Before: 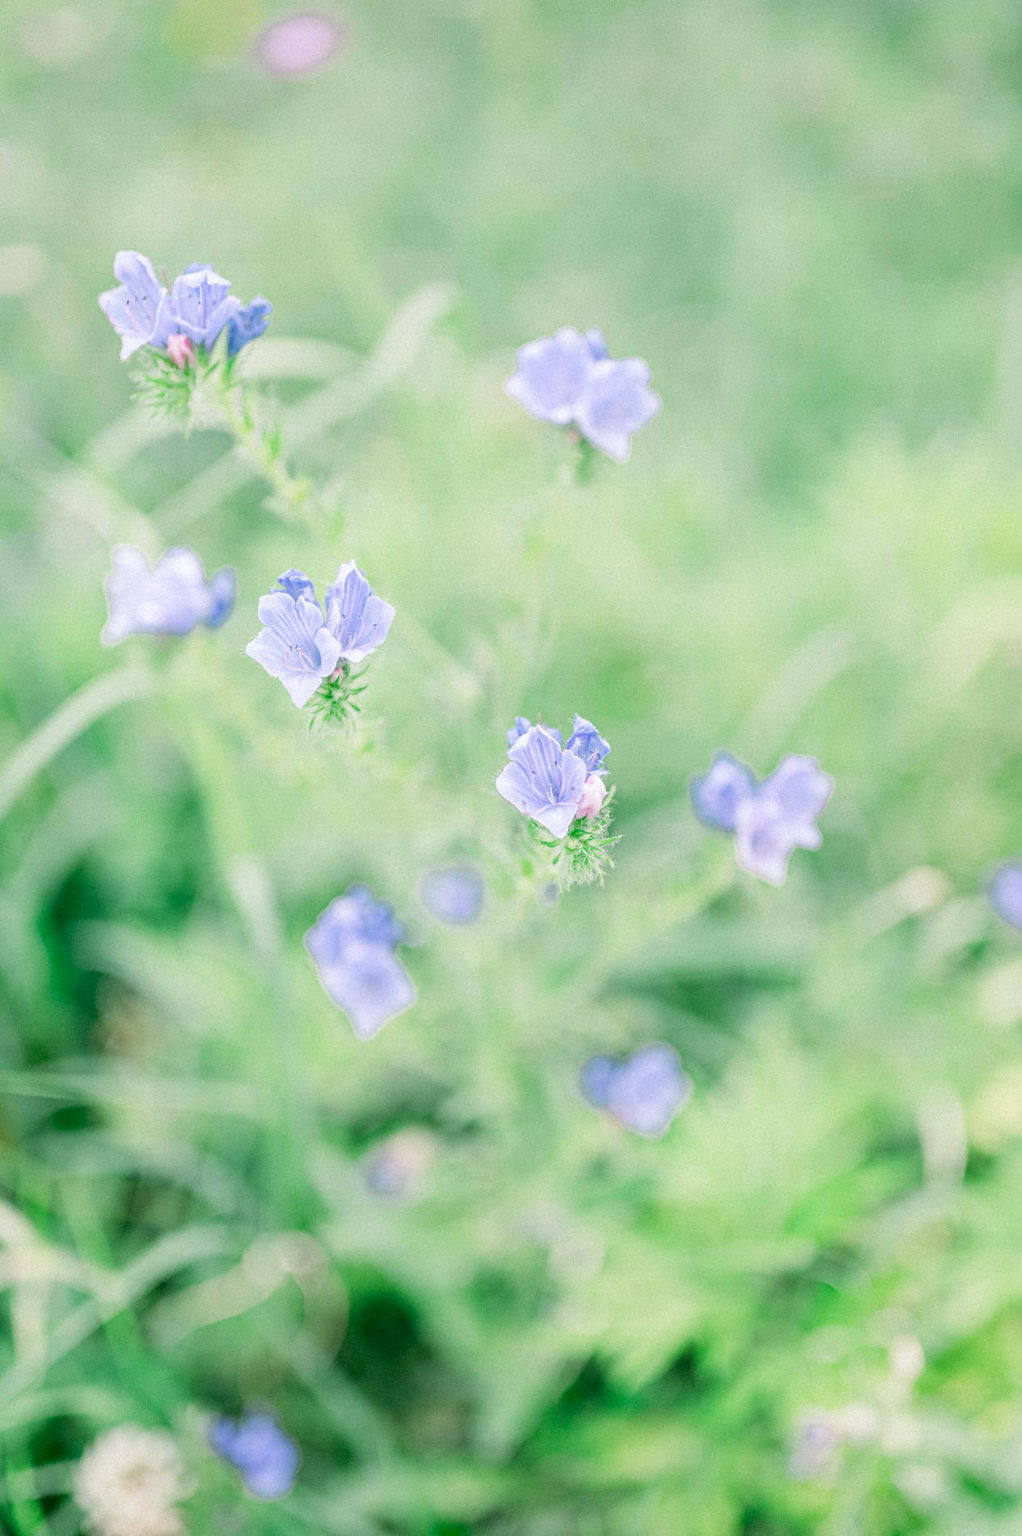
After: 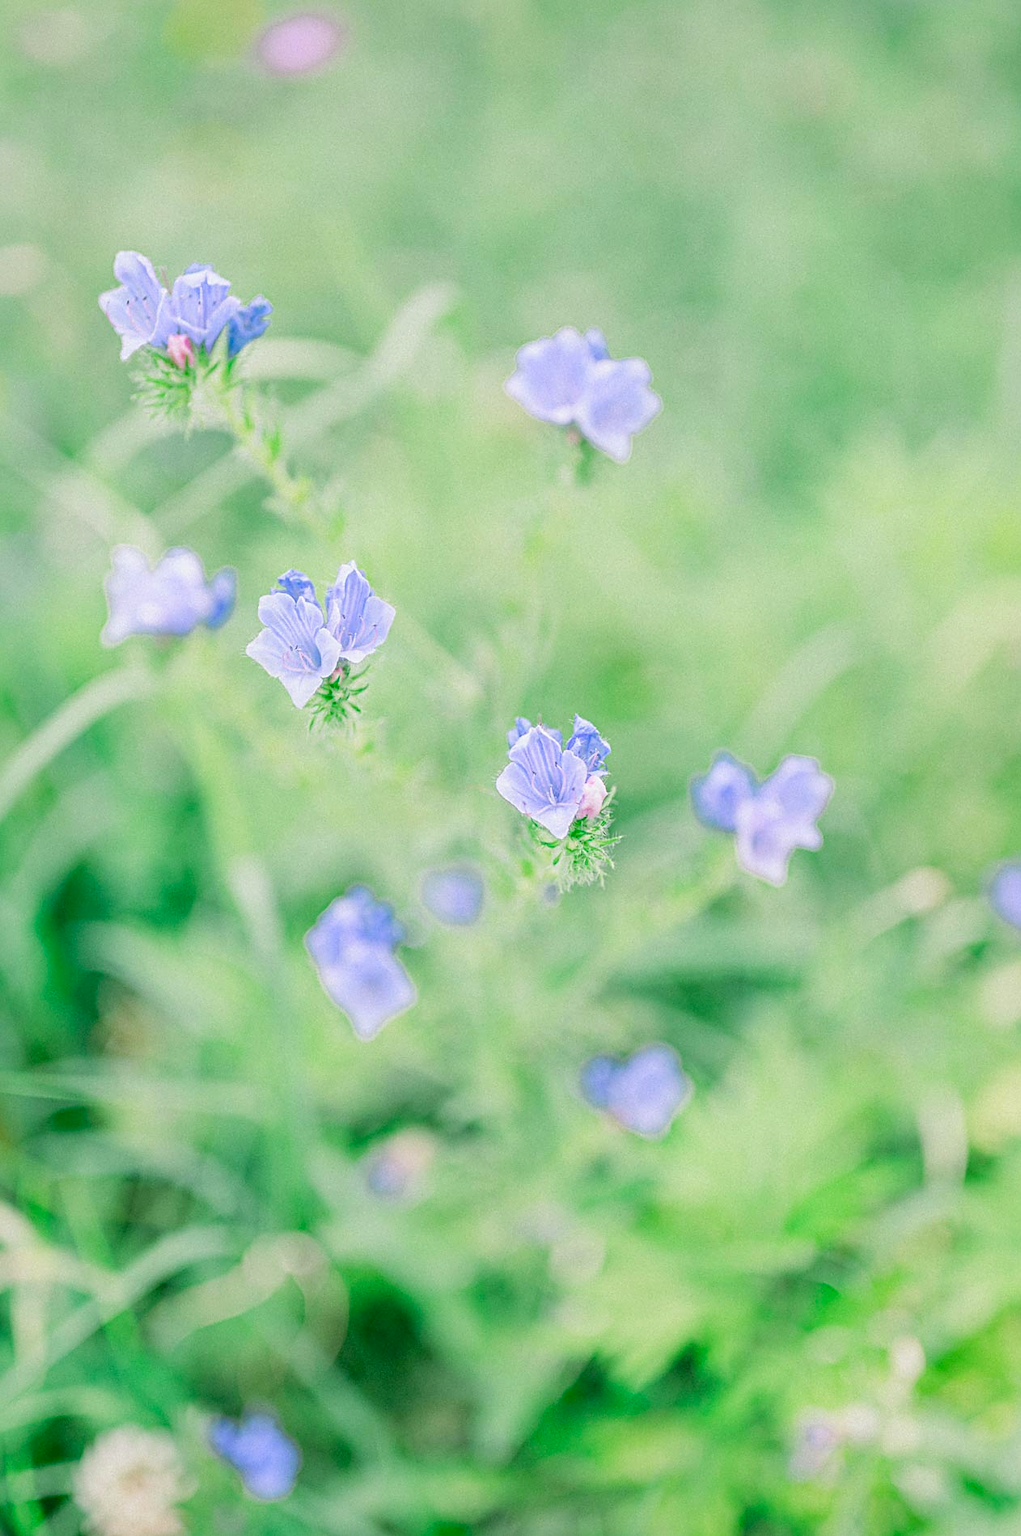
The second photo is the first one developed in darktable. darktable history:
contrast brightness saturation: brightness 0.09, saturation 0.19
shadows and highlights: shadows 25, white point adjustment -3, highlights -30
sharpen: on, module defaults
